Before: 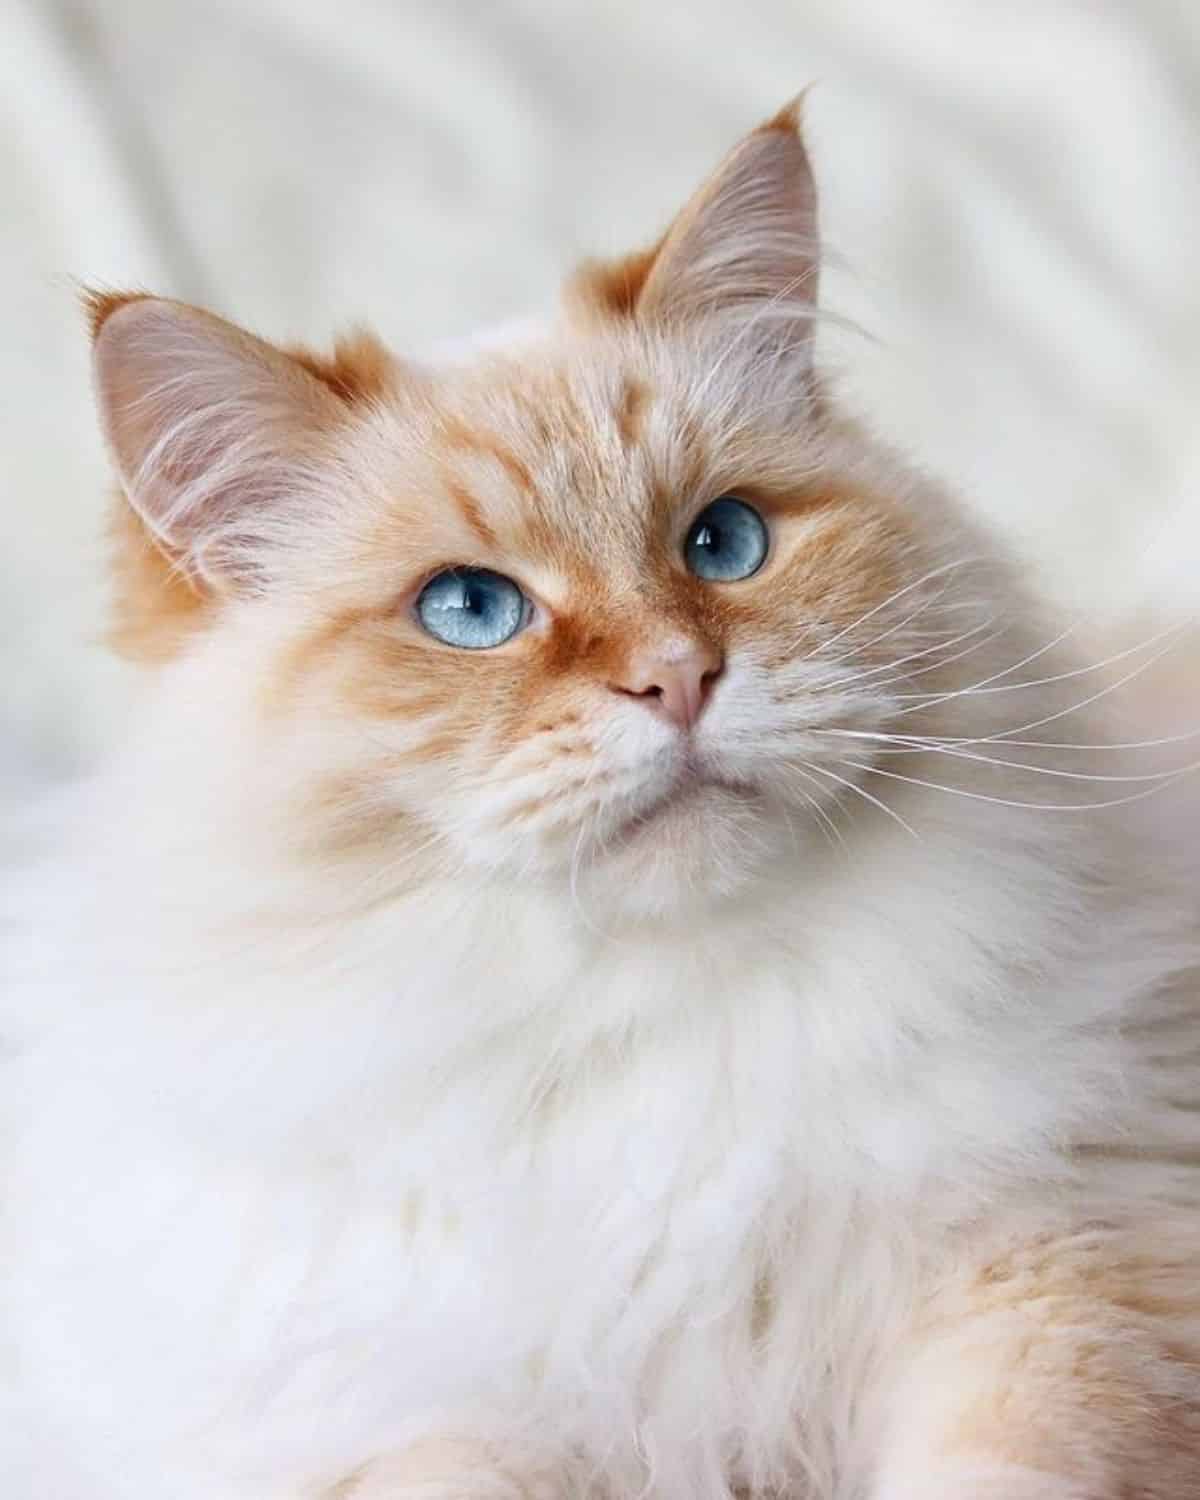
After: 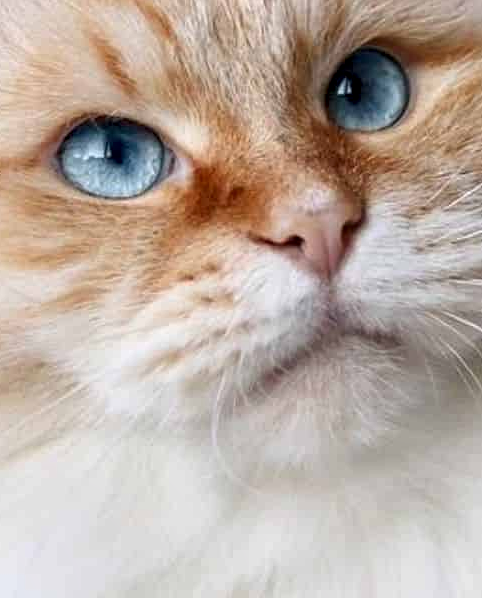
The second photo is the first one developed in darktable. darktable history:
local contrast: detail 130%
crop: left 29.999%, top 30.026%, right 29.833%, bottom 30.09%
